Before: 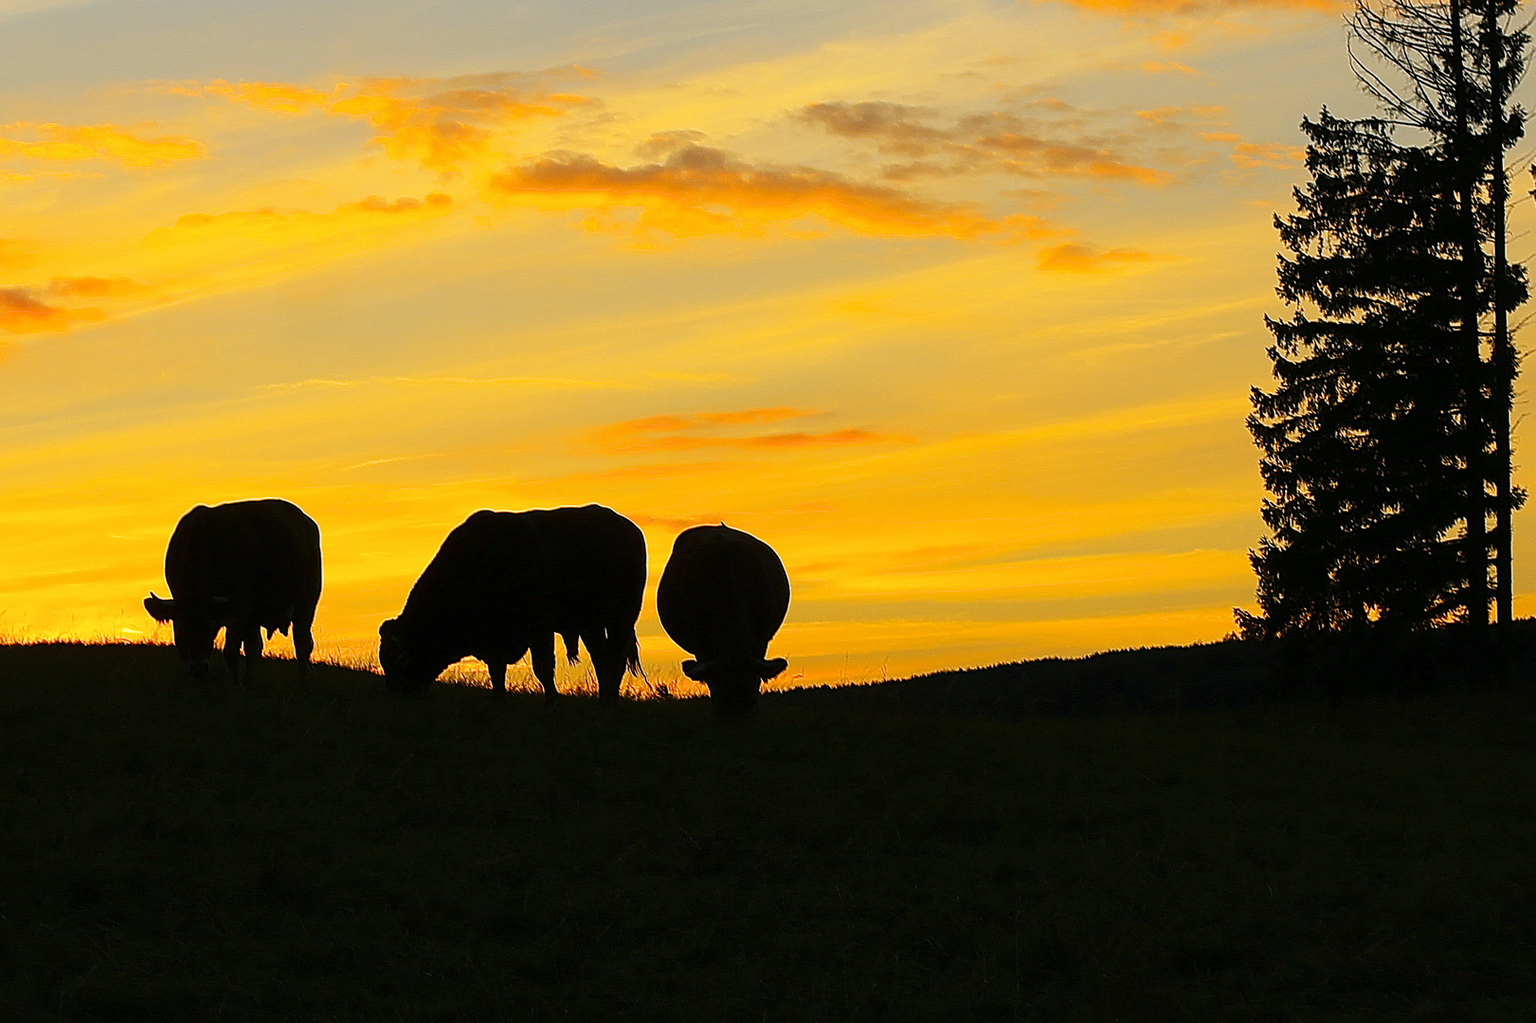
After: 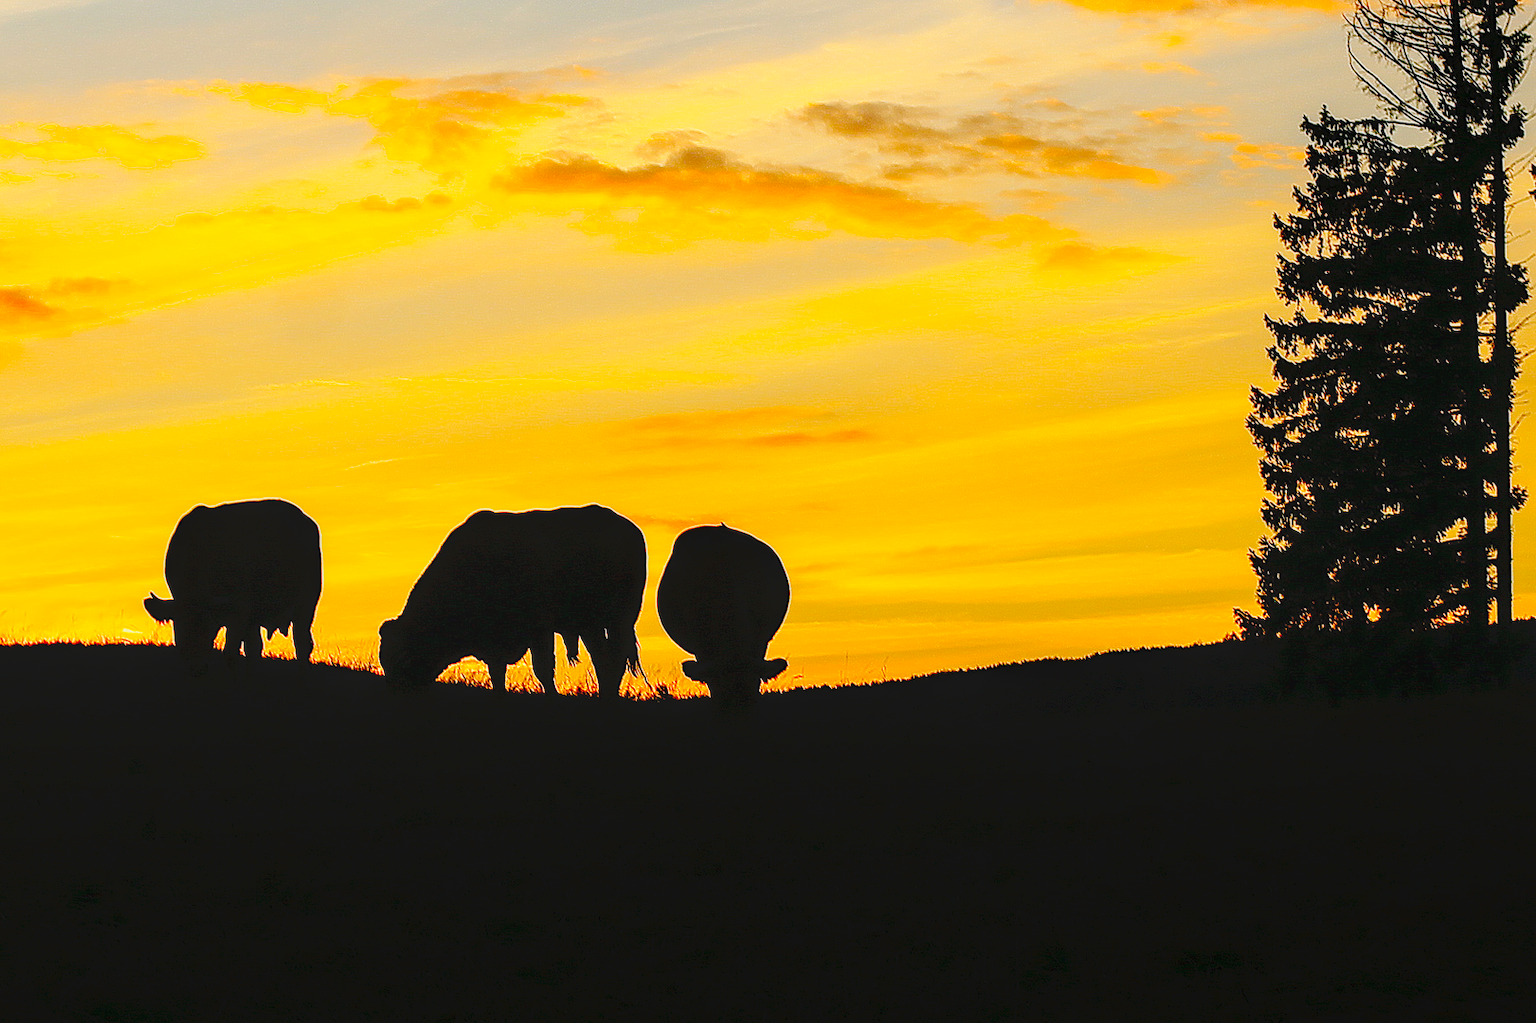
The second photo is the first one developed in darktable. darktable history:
tone curve: curves: ch0 [(0, 0) (0.003, 0.03) (0.011, 0.03) (0.025, 0.033) (0.044, 0.035) (0.069, 0.04) (0.1, 0.046) (0.136, 0.052) (0.177, 0.08) (0.224, 0.121) (0.277, 0.225) (0.335, 0.343) (0.399, 0.456) (0.468, 0.555) (0.543, 0.647) (0.623, 0.732) (0.709, 0.808) (0.801, 0.886) (0.898, 0.947) (1, 1)], preserve colors none
local contrast: detail 130%
